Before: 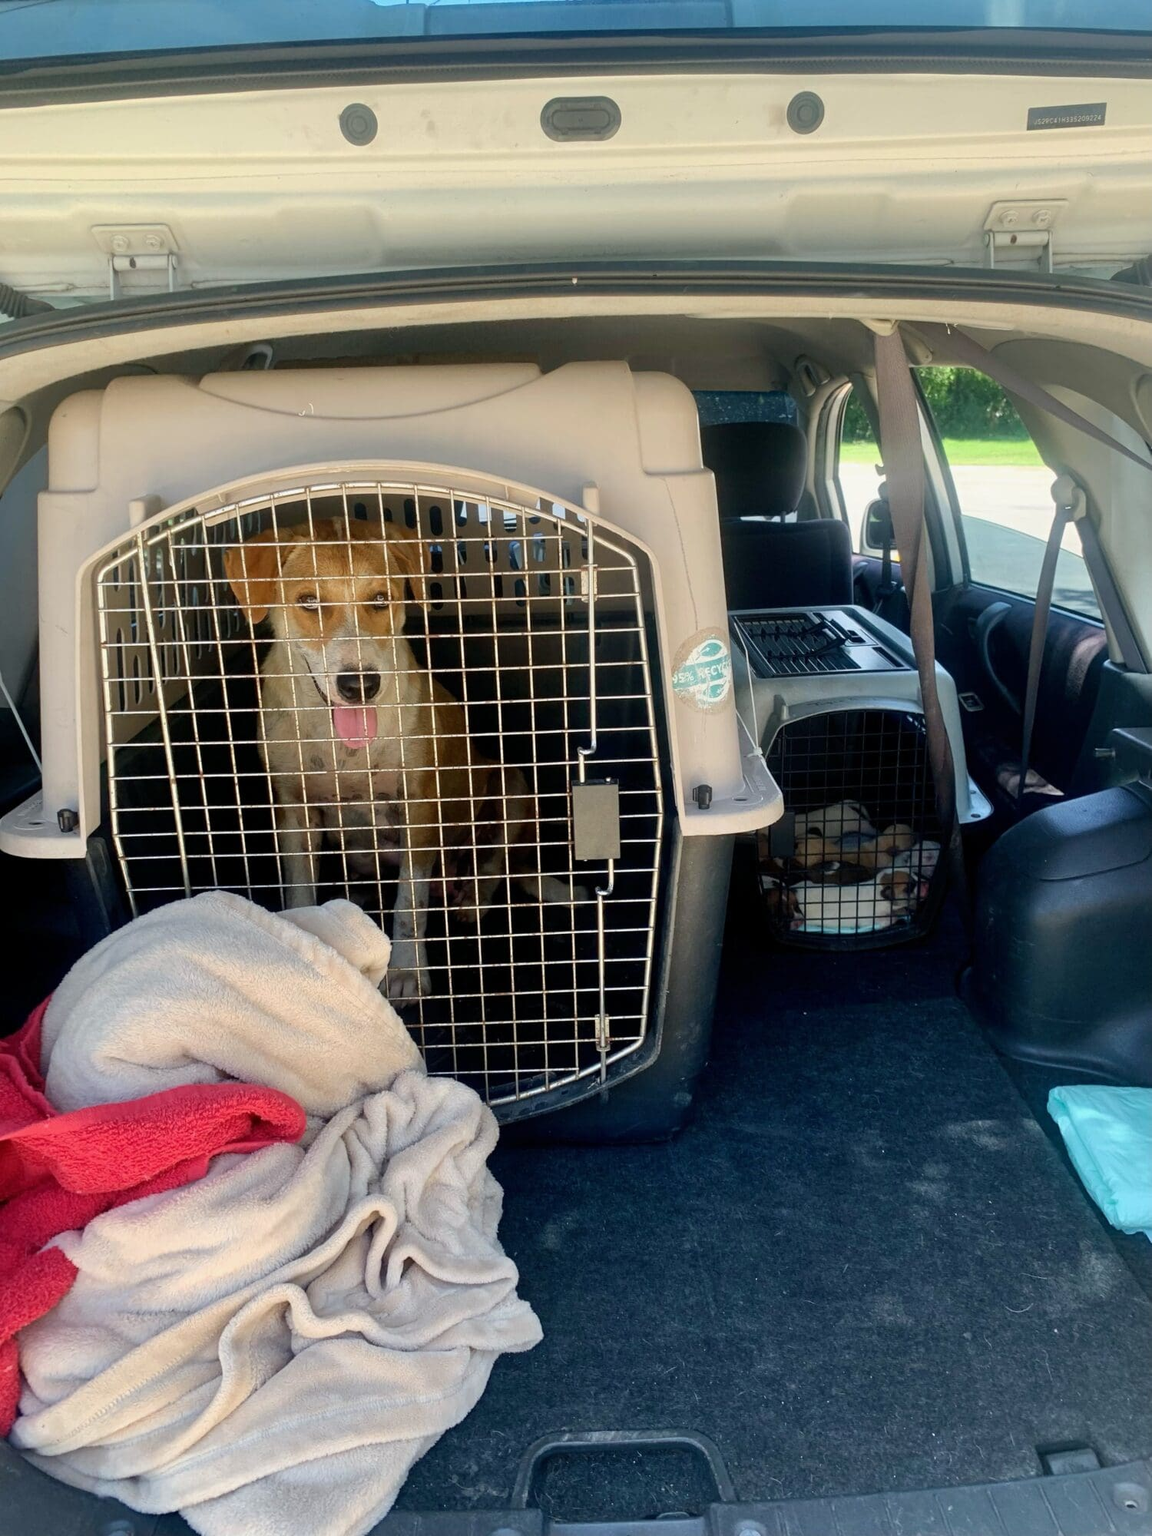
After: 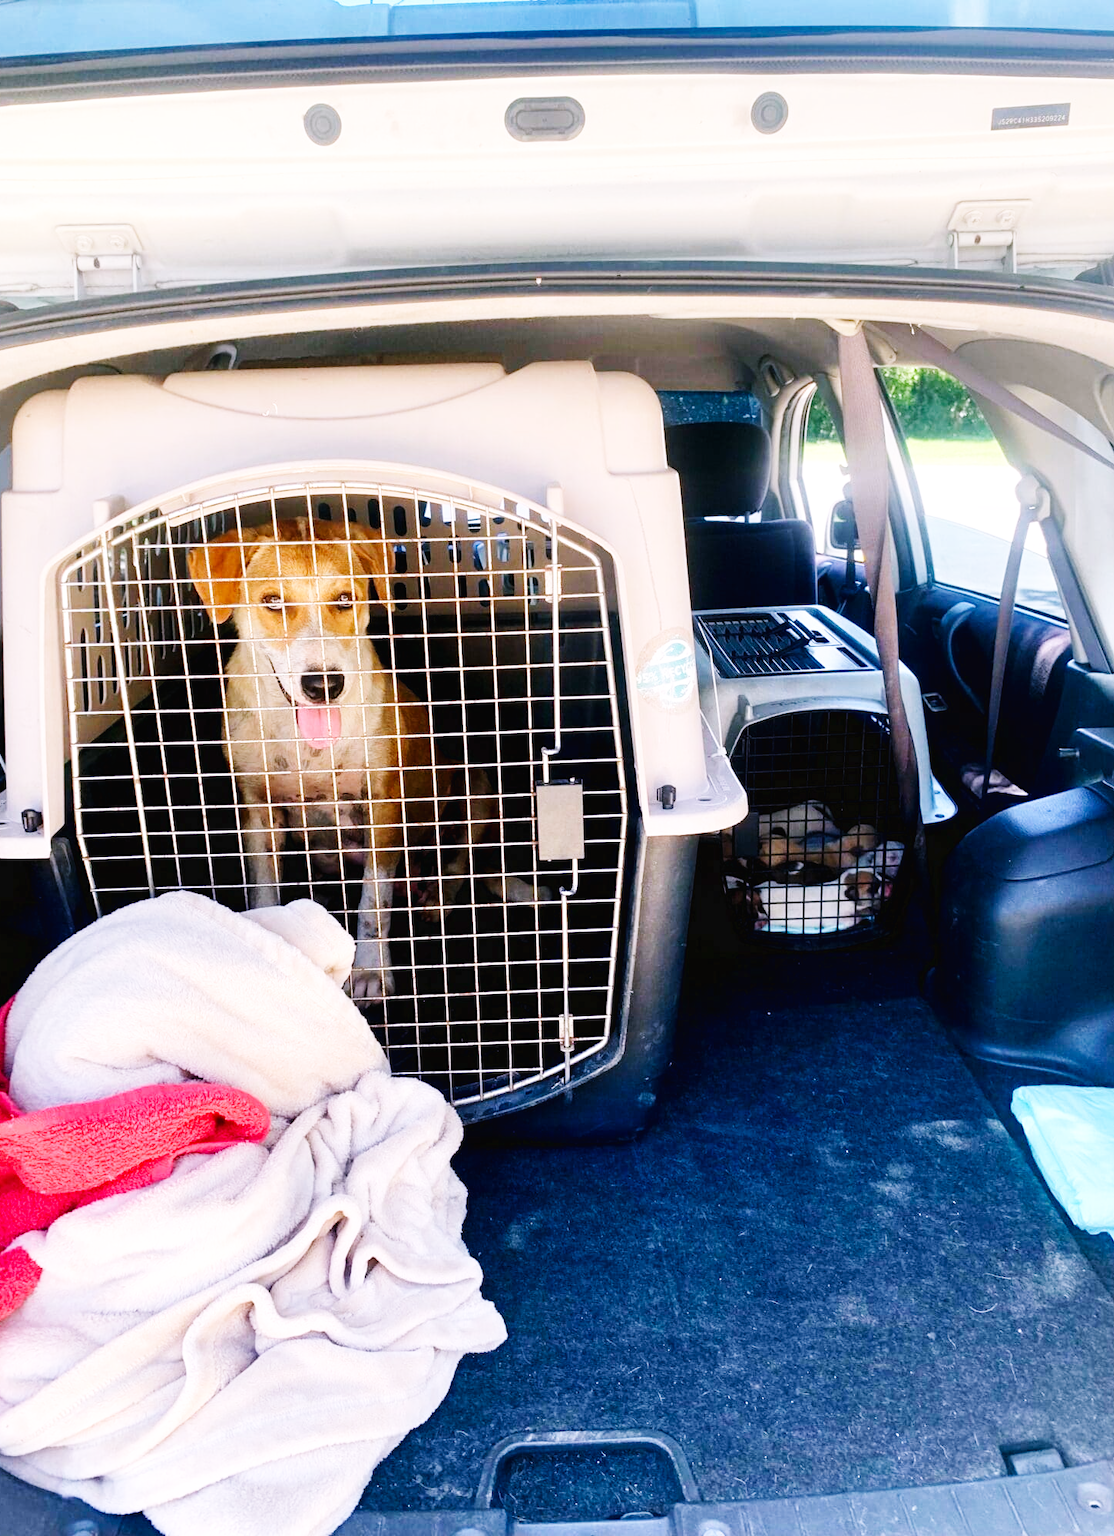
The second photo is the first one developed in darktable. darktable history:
base curve: curves: ch0 [(0, 0.003) (0.001, 0.002) (0.006, 0.004) (0.02, 0.022) (0.048, 0.086) (0.094, 0.234) (0.162, 0.431) (0.258, 0.629) (0.385, 0.8) (0.548, 0.918) (0.751, 0.988) (1, 1)], preserve colors none
white balance: red 1.066, blue 1.119
crop and rotate: left 3.238%
